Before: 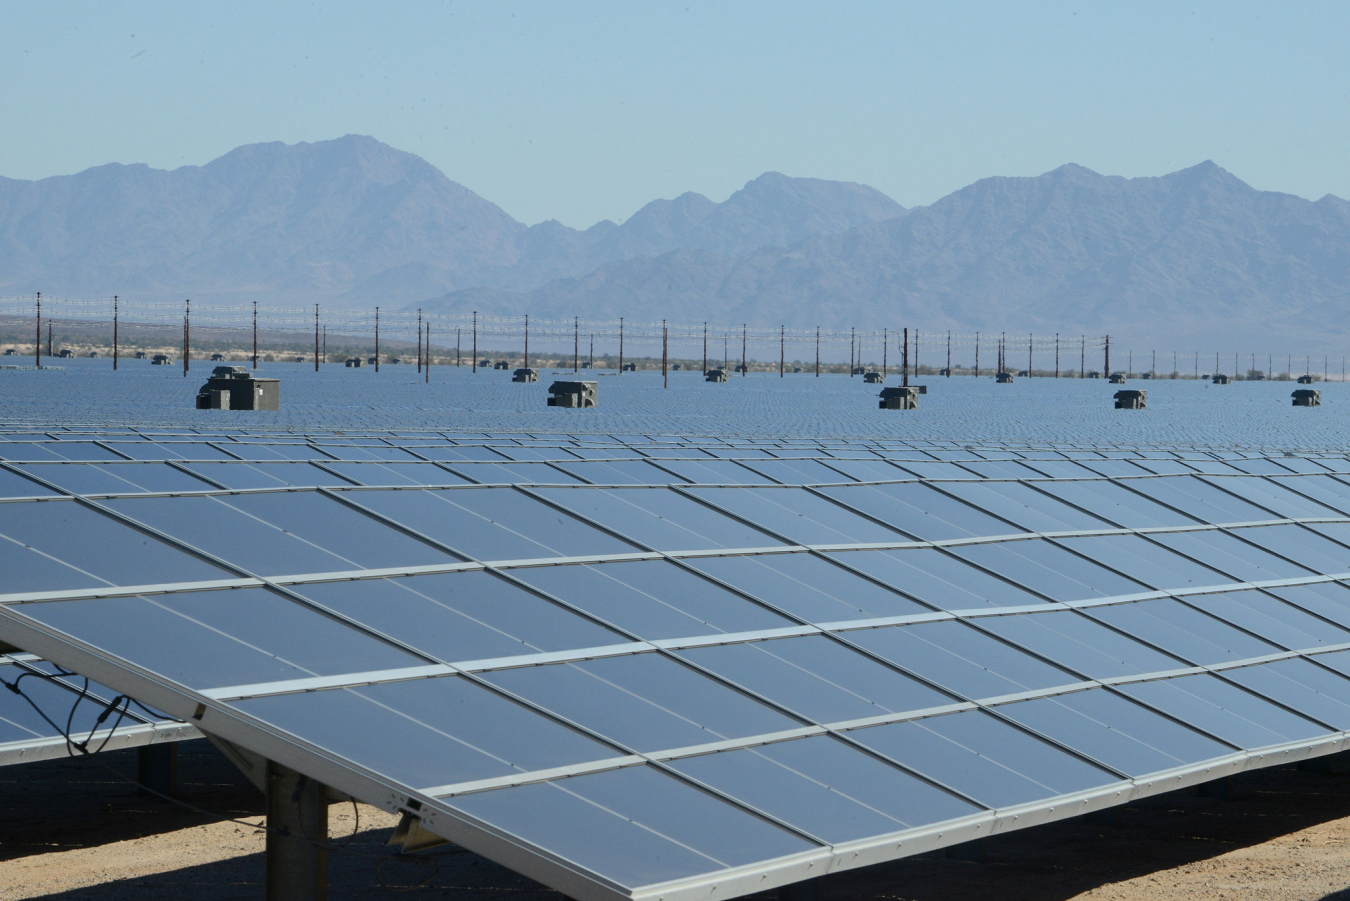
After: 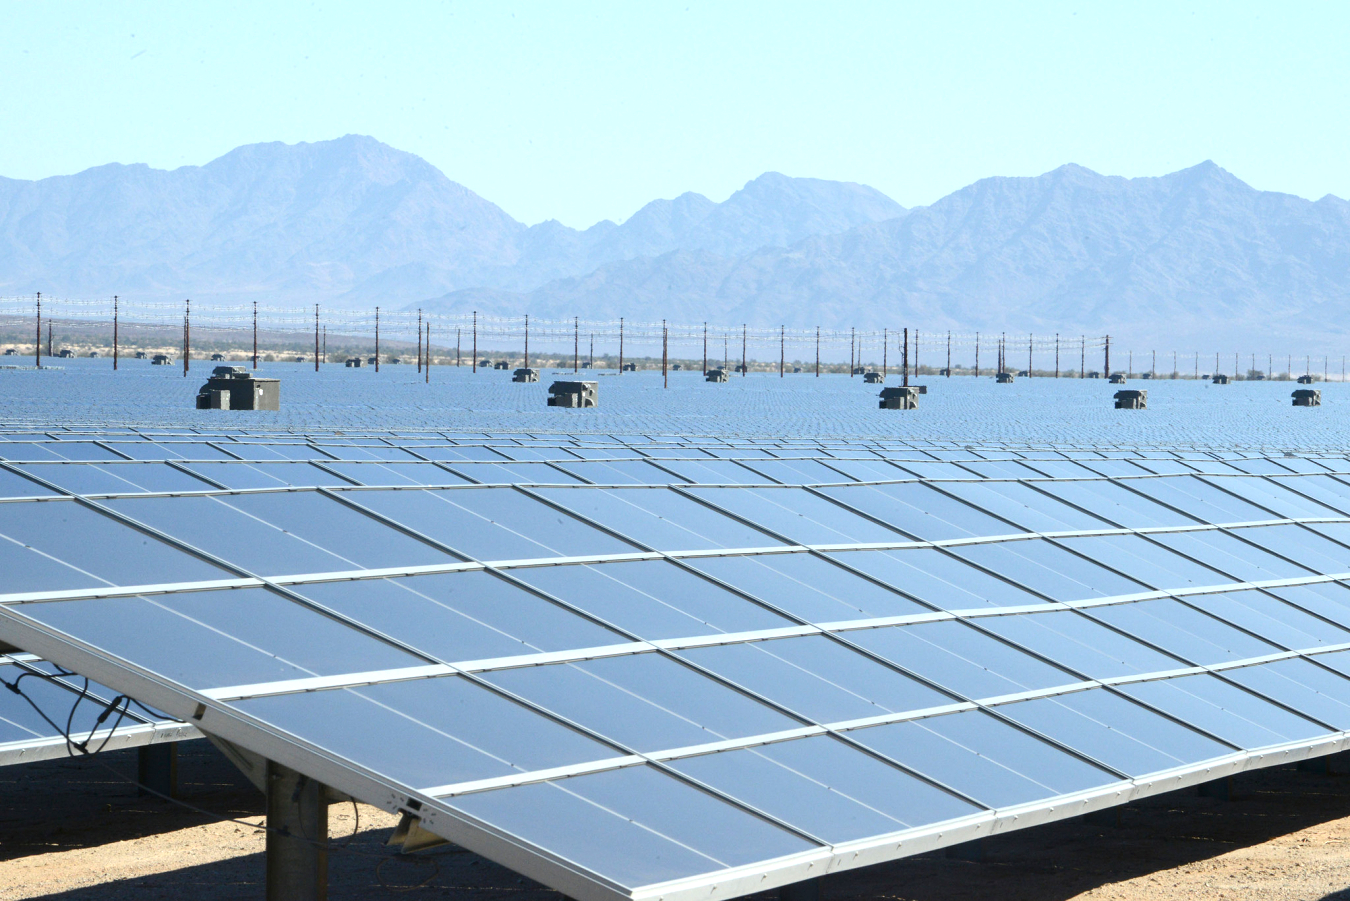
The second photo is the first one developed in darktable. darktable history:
exposure: exposure 0.94 EV, compensate highlight preservation false
tone equalizer: -8 EV -0.565 EV
